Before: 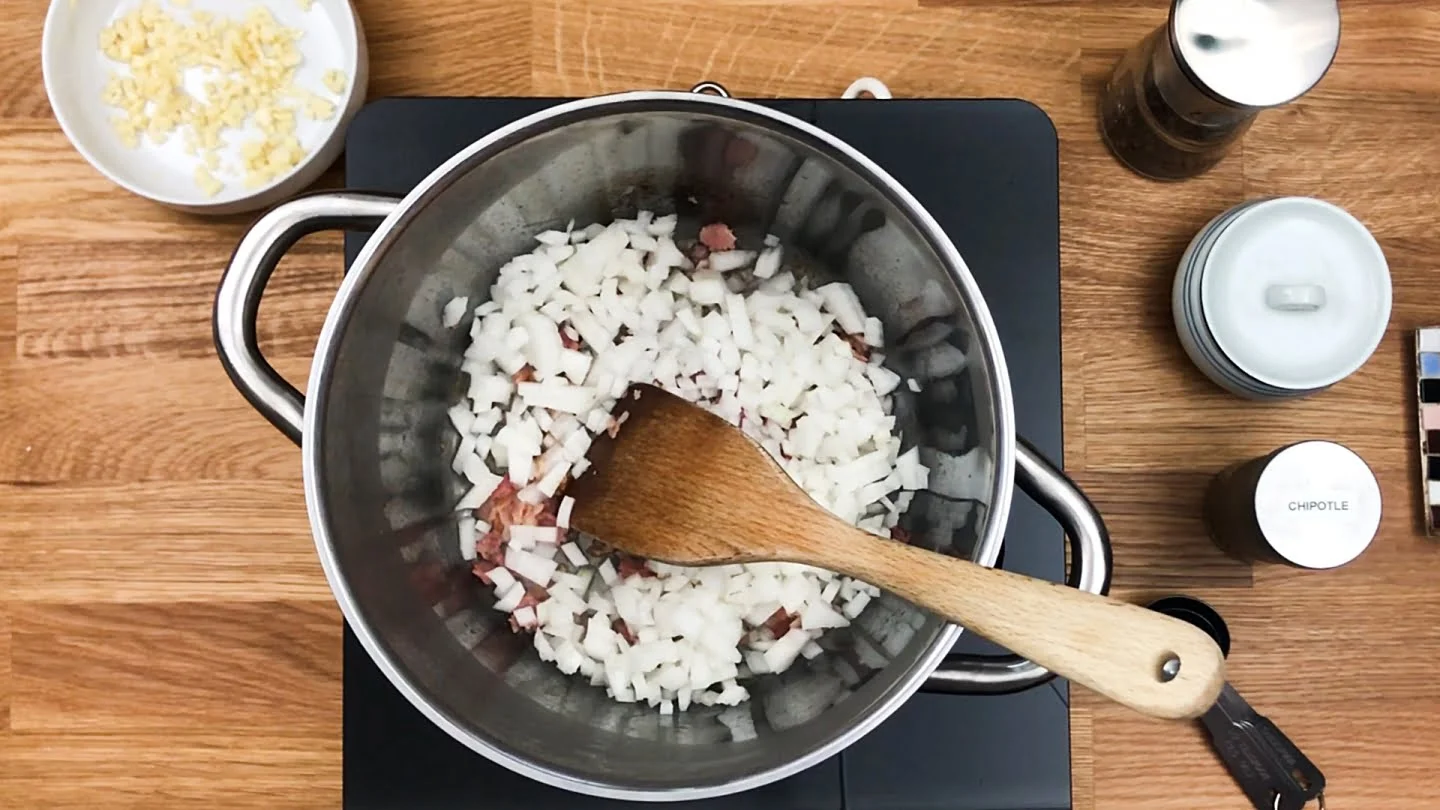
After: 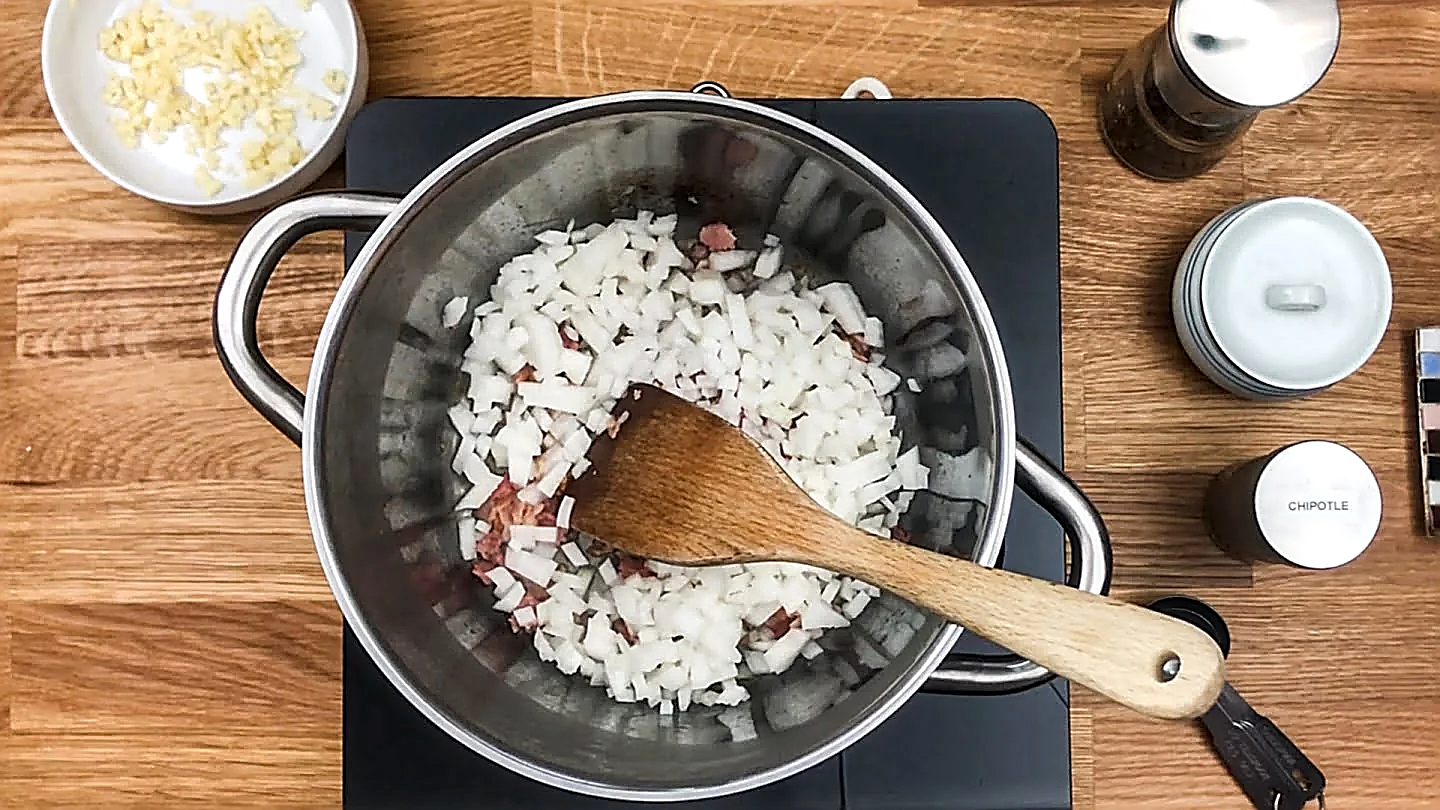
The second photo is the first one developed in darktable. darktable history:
sharpen: radius 1.682, amount 1.3
local contrast: detail 130%
